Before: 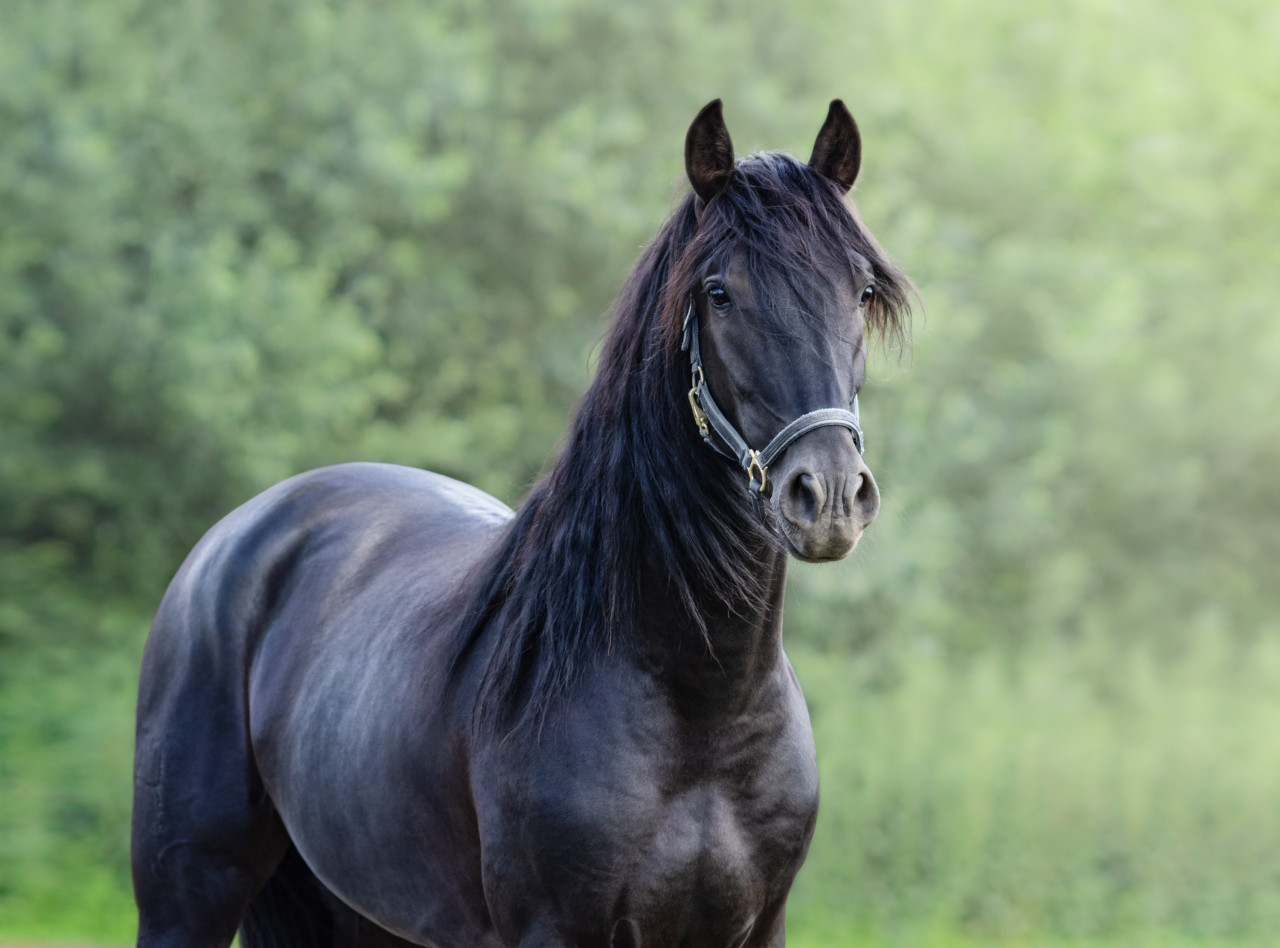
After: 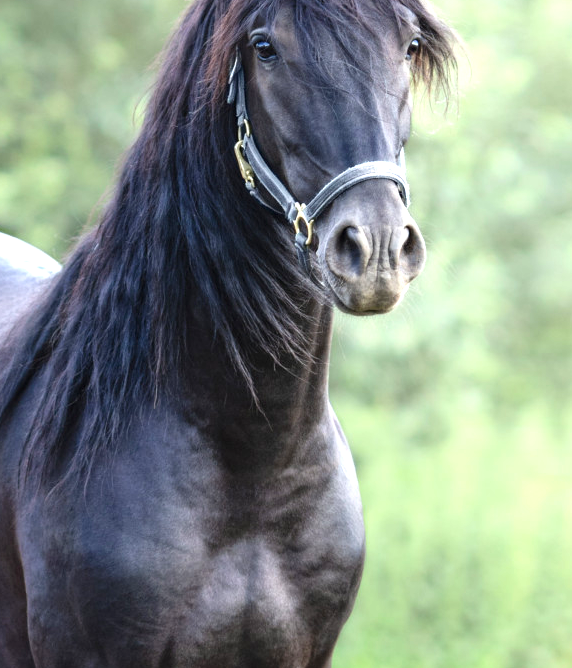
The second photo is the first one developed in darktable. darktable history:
crop: left 35.519%, top 26.057%, right 19.748%, bottom 3.408%
exposure: black level correction 0, exposure 1 EV, compensate exposure bias true, compensate highlight preservation false
